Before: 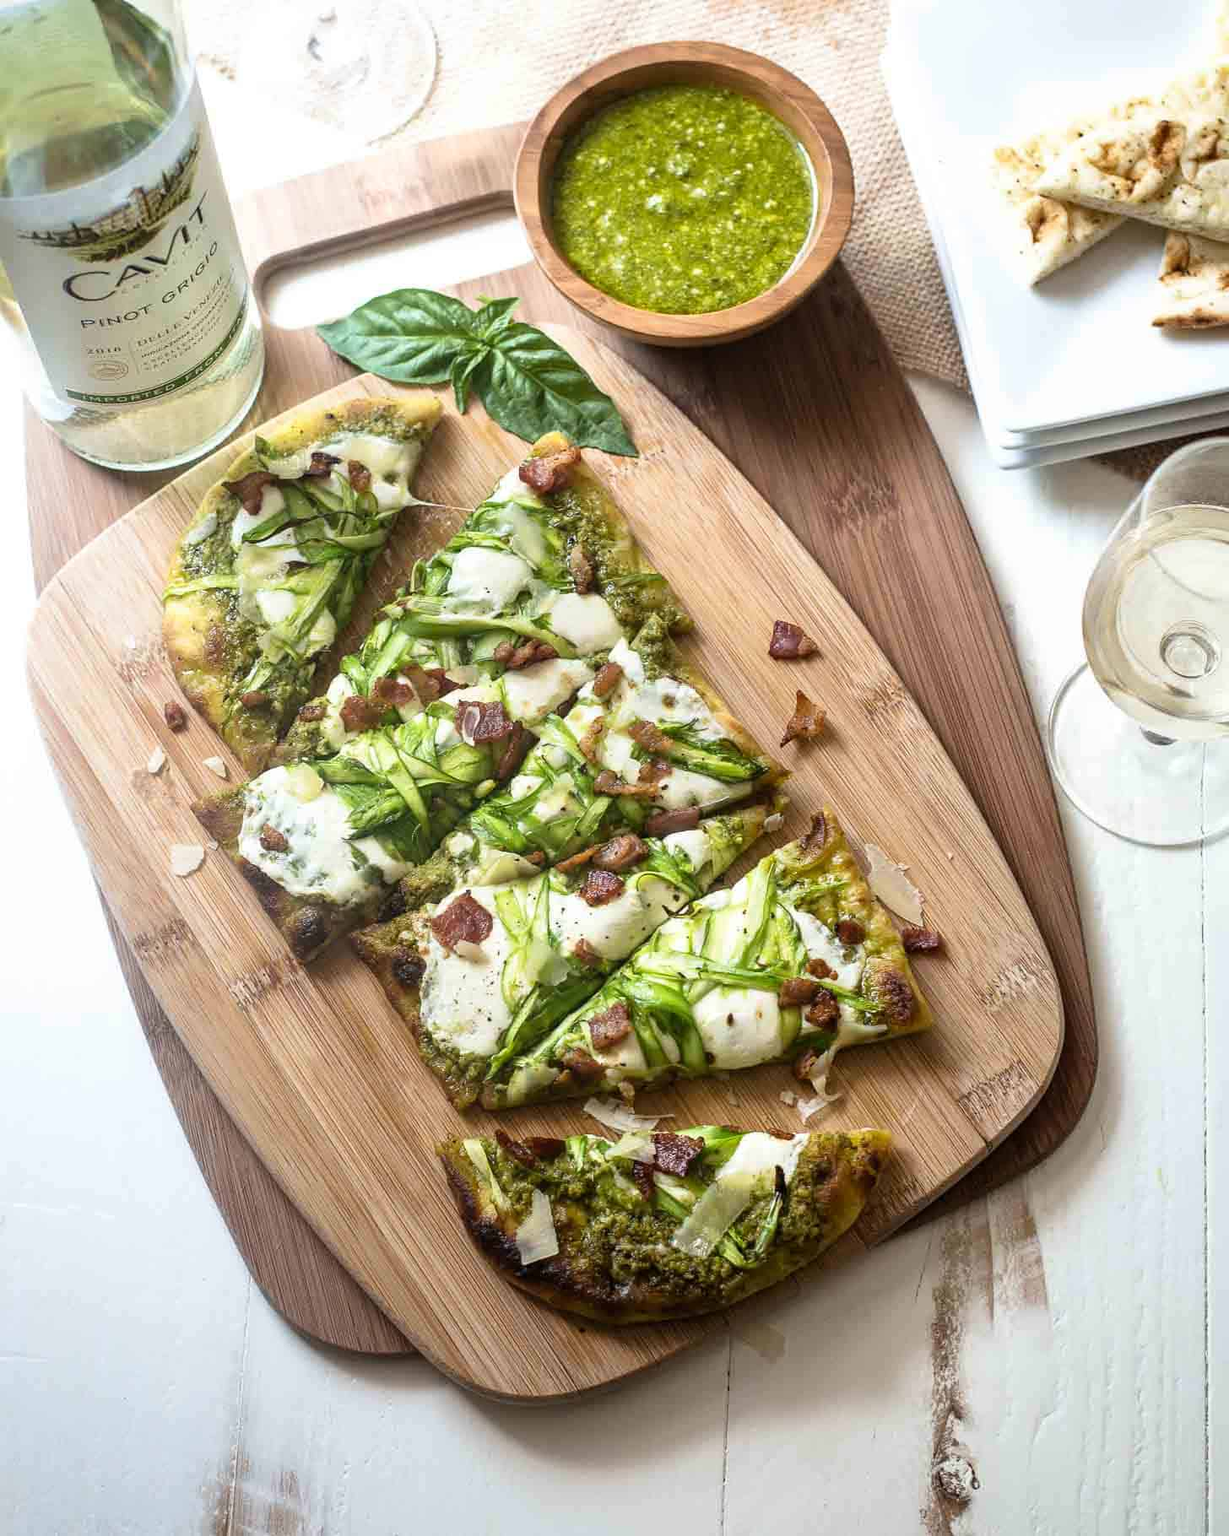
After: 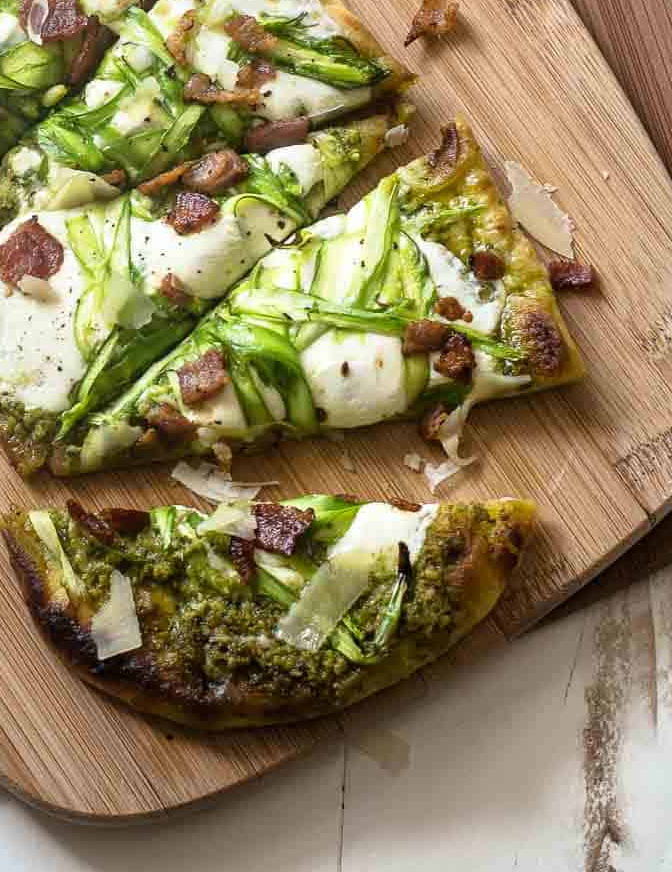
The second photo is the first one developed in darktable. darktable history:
crop: left 35.757%, top 46.116%, right 18.063%, bottom 5.94%
